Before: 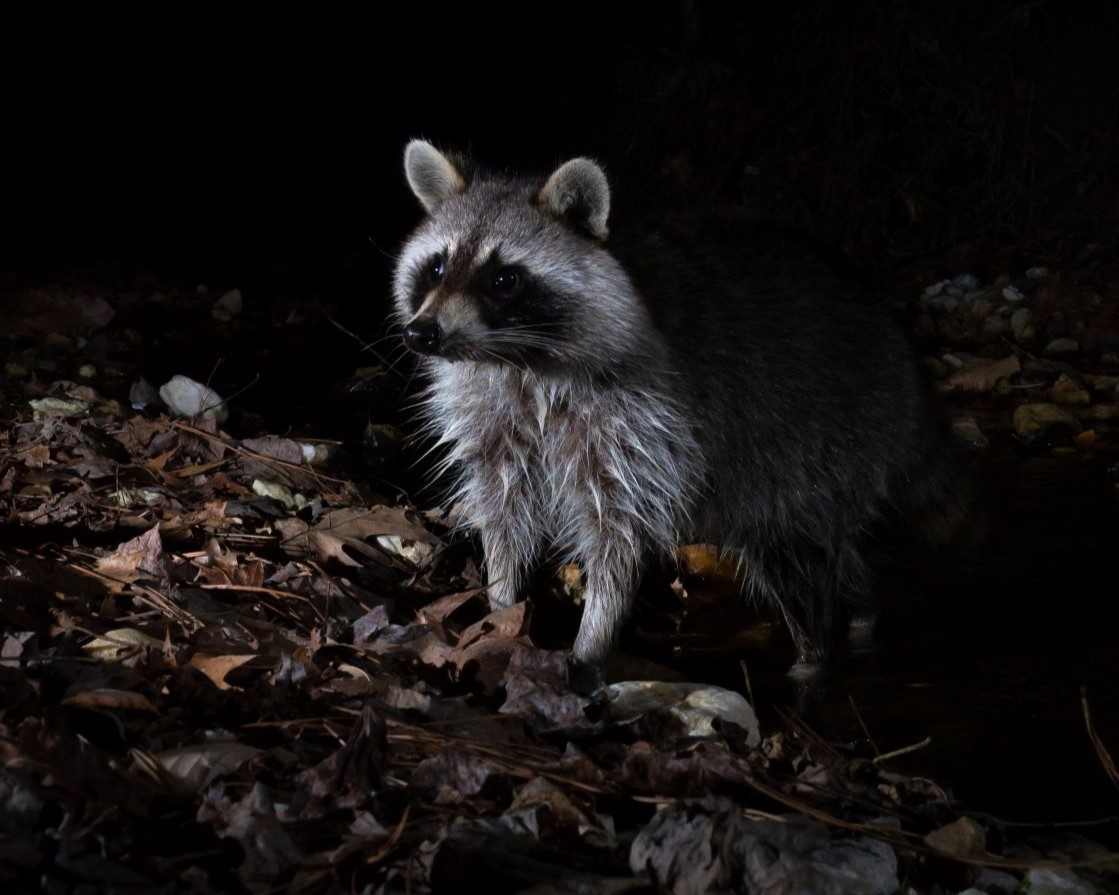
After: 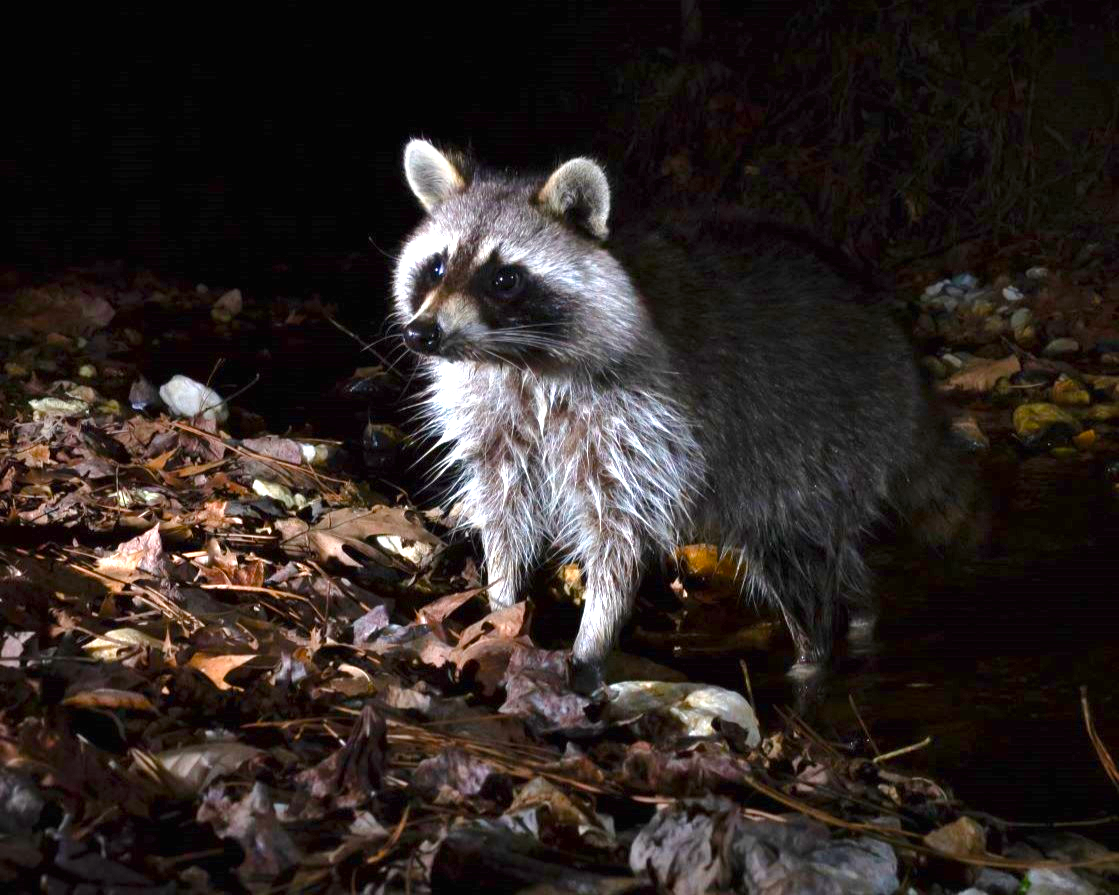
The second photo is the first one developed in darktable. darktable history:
exposure: black level correction 0, exposure 1.673 EV, compensate highlight preservation false
shadows and highlights: shadows 24.73, highlights -78.28, soften with gaussian
color balance rgb: perceptual saturation grading › global saturation 34.941%, perceptual saturation grading › highlights -29.828%, perceptual saturation grading › shadows 36.217%
